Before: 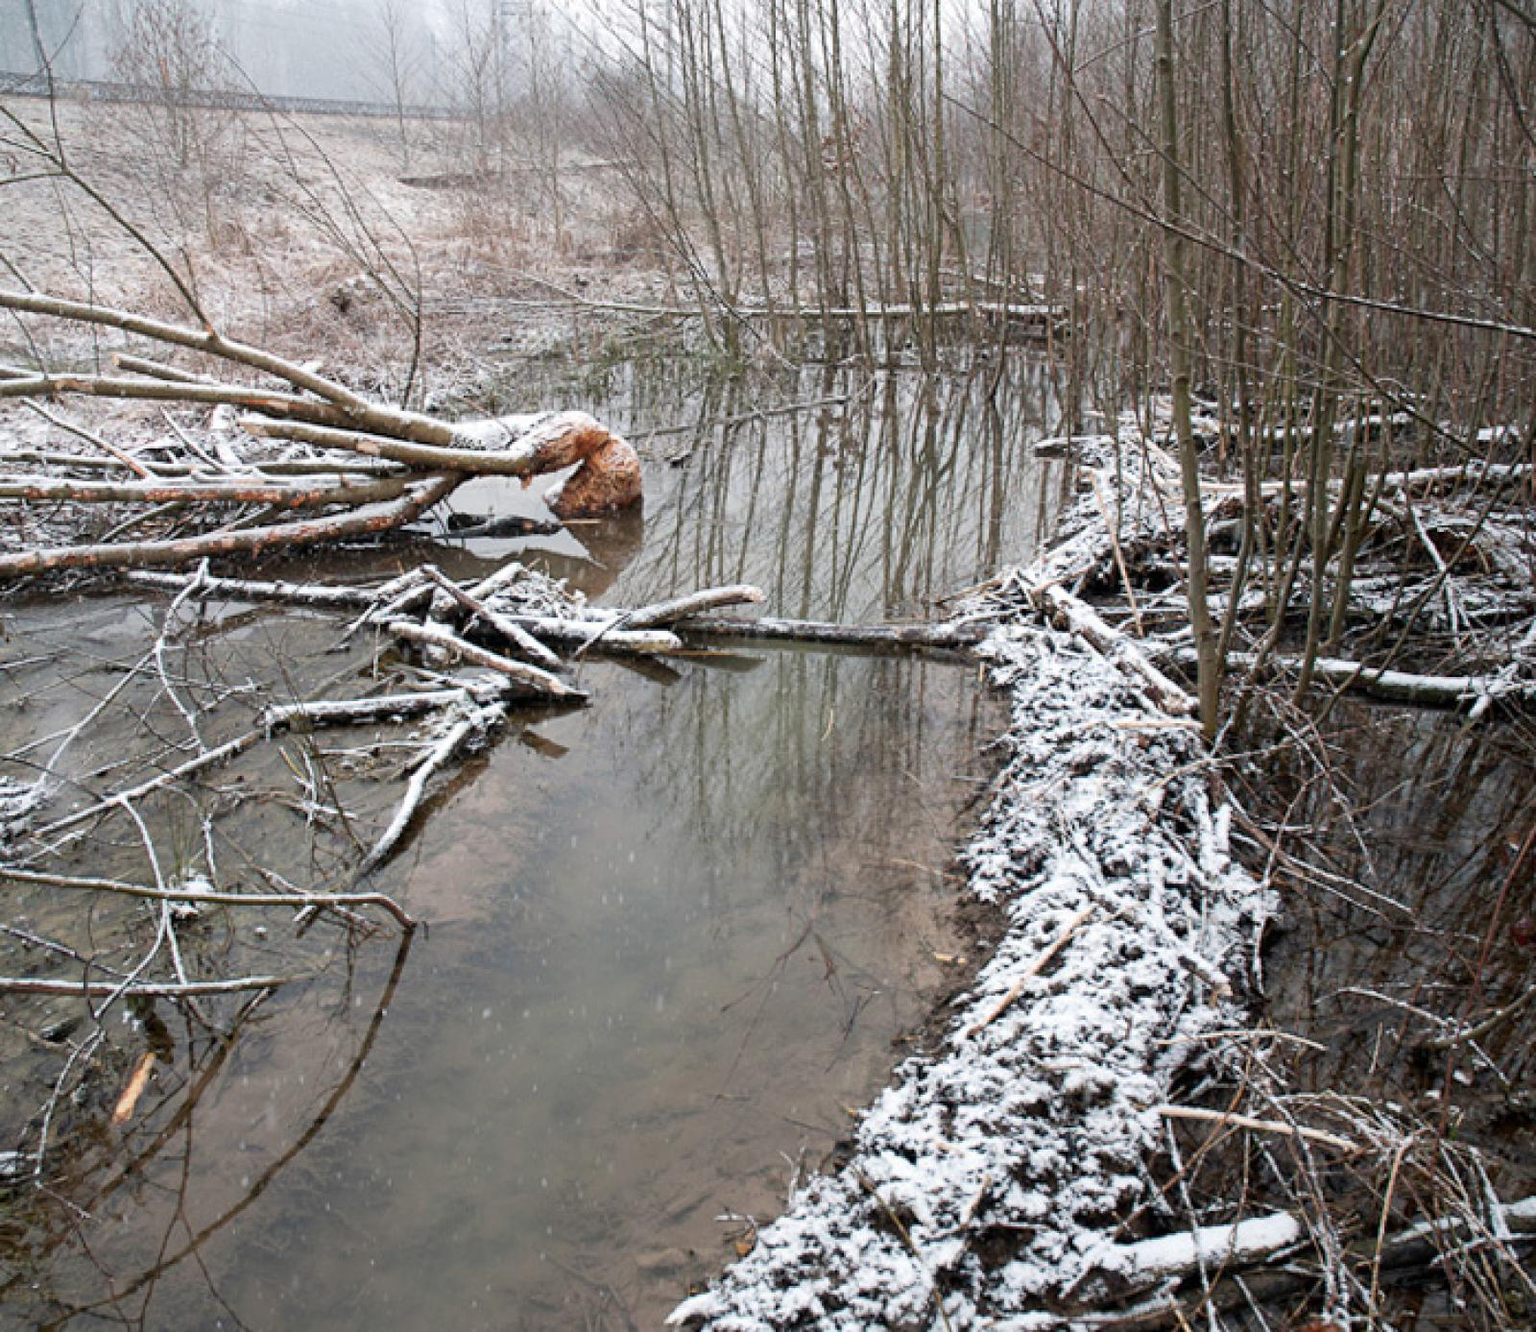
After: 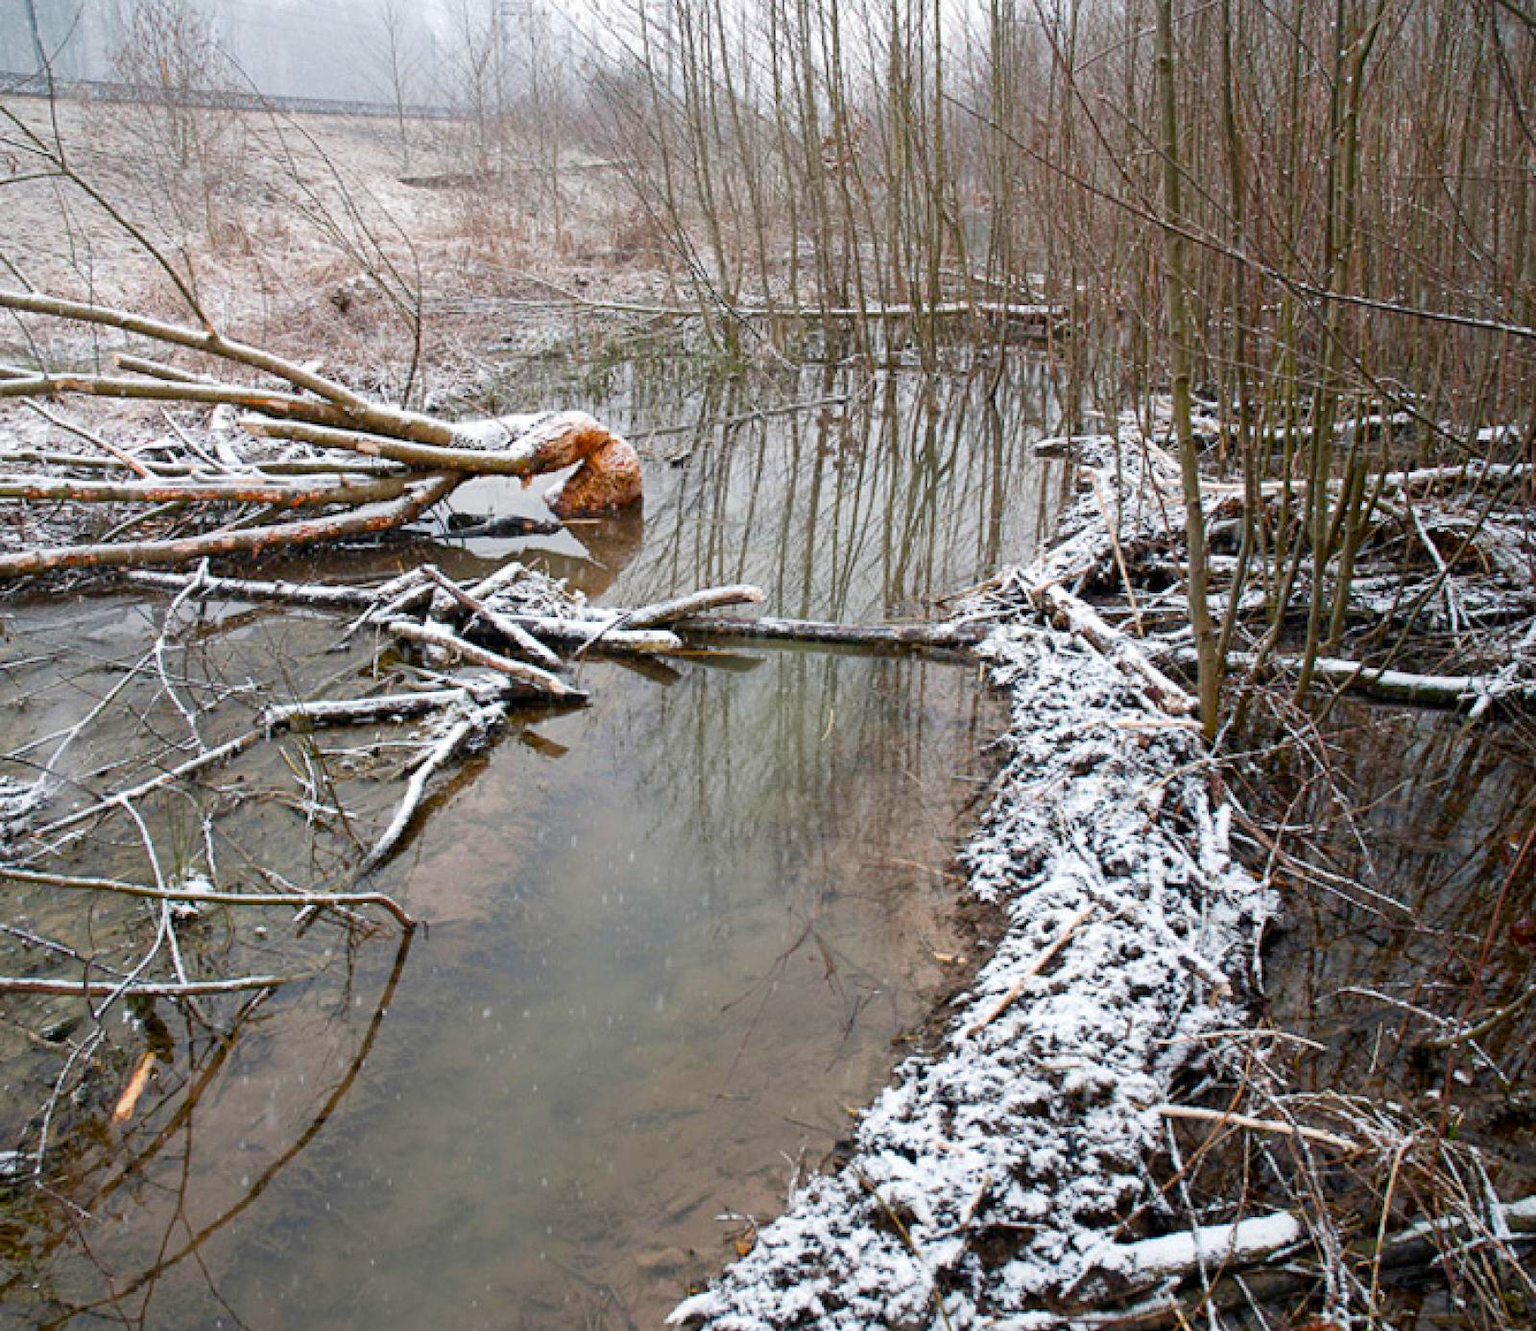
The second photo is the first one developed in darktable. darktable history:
color balance rgb: global offset › hue 170.16°, perceptual saturation grading › global saturation 20%, perceptual saturation grading › highlights -14.231%, perceptual saturation grading › shadows 49.881%, global vibrance 20%
